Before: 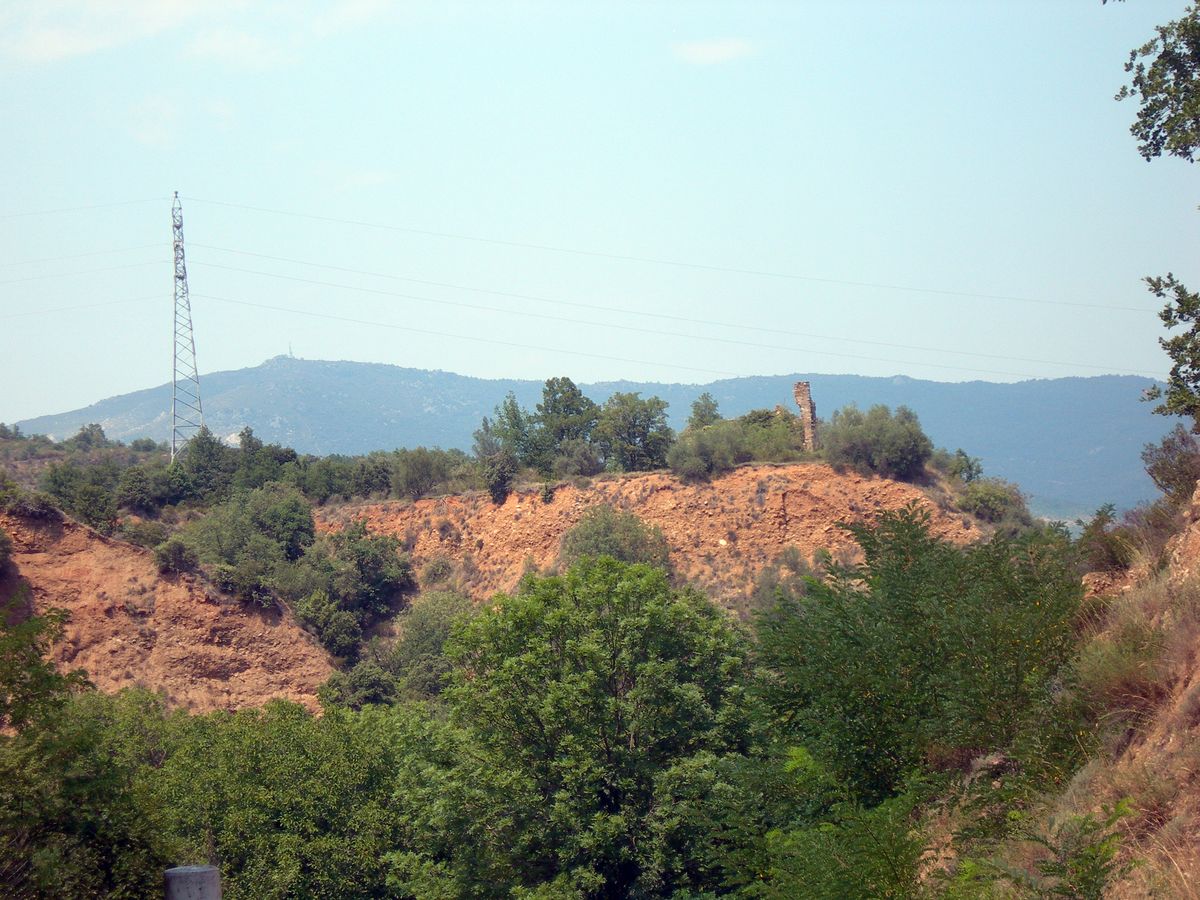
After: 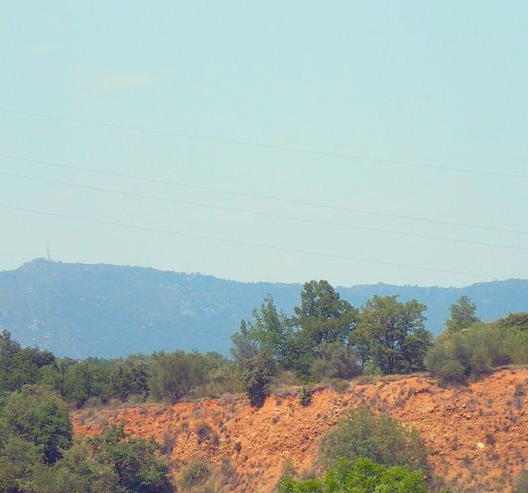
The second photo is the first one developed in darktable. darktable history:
crop: left 20.248%, top 10.86%, right 35.675%, bottom 34.321%
contrast brightness saturation: contrast -0.19, saturation 0.19
